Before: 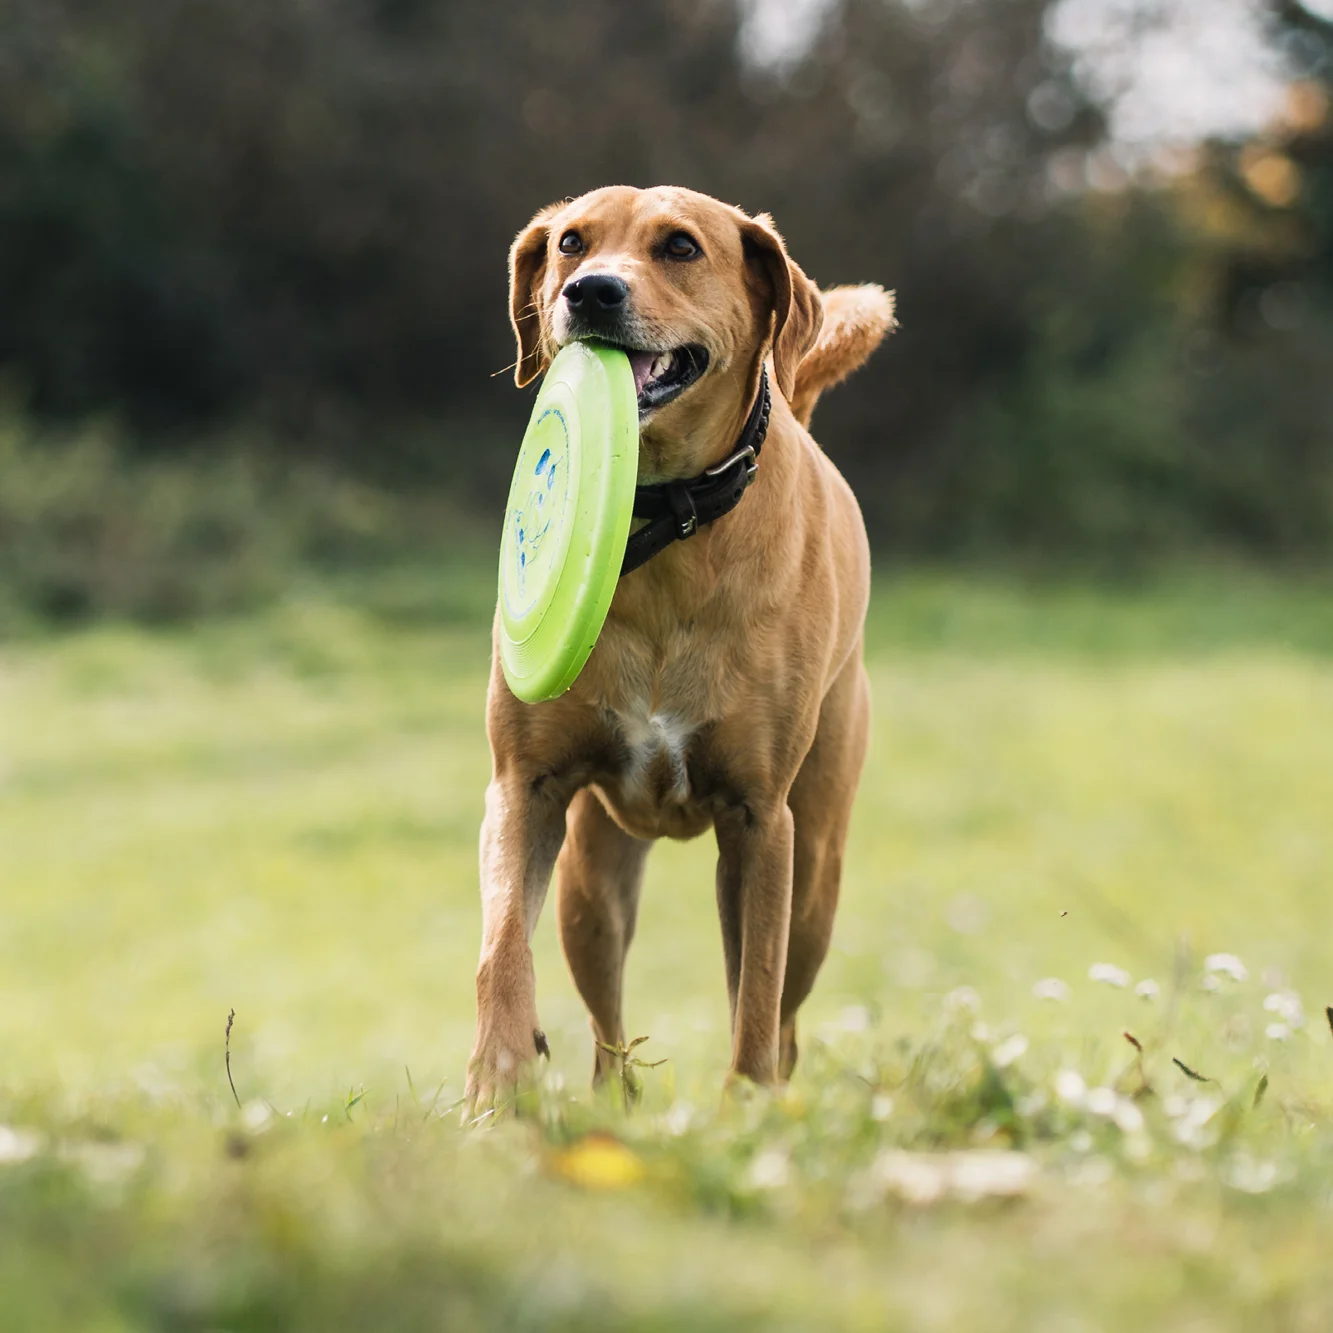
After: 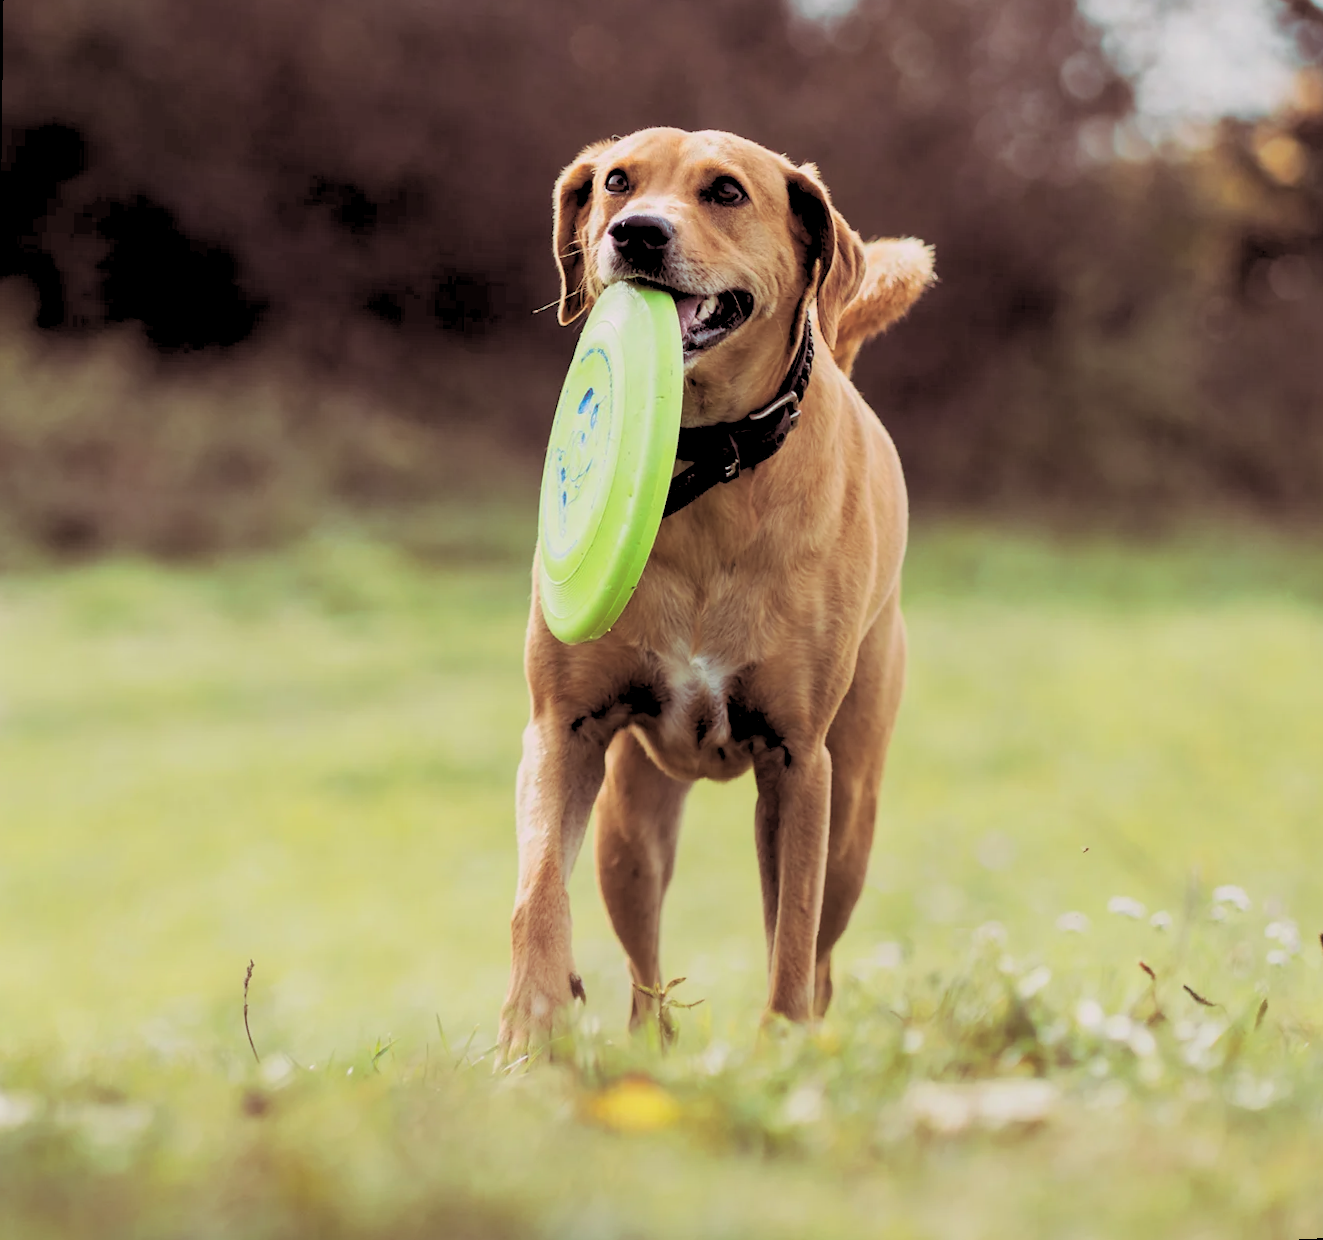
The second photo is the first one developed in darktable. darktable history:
split-toning: highlights › hue 298.8°, highlights › saturation 0.73, compress 41.76%
rgb levels: preserve colors sum RGB, levels [[0.038, 0.433, 0.934], [0, 0.5, 1], [0, 0.5, 1]]
rotate and perspective: rotation 0.679°, lens shift (horizontal) 0.136, crop left 0.009, crop right 0.991, crop top 0.078, crop bottom 0.95
